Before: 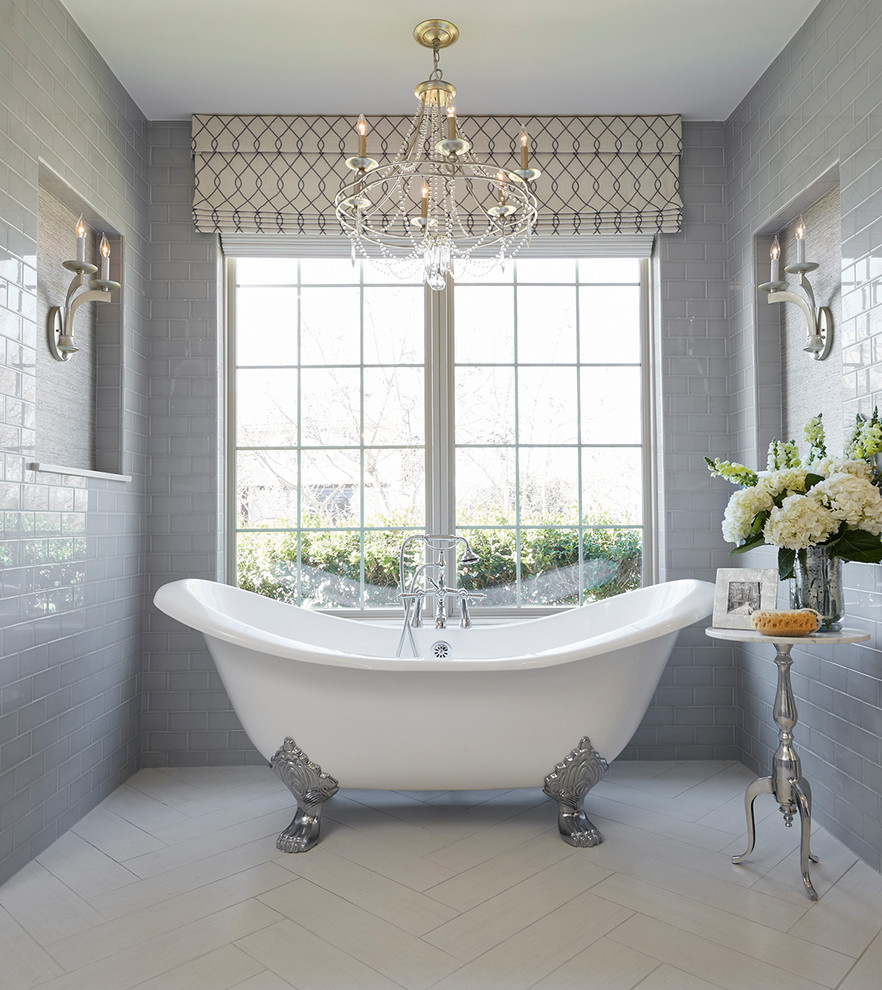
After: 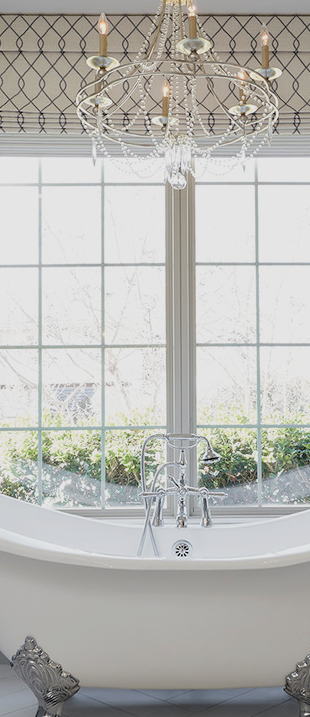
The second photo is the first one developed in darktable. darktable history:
crop and rotate: left 29.476%, top 10.214%, right 35.32%, bottom 17.333%
filmic rgb: black relative exposure -5.83 EV, white relative exposure 3.4 EV, hardness 3.68
